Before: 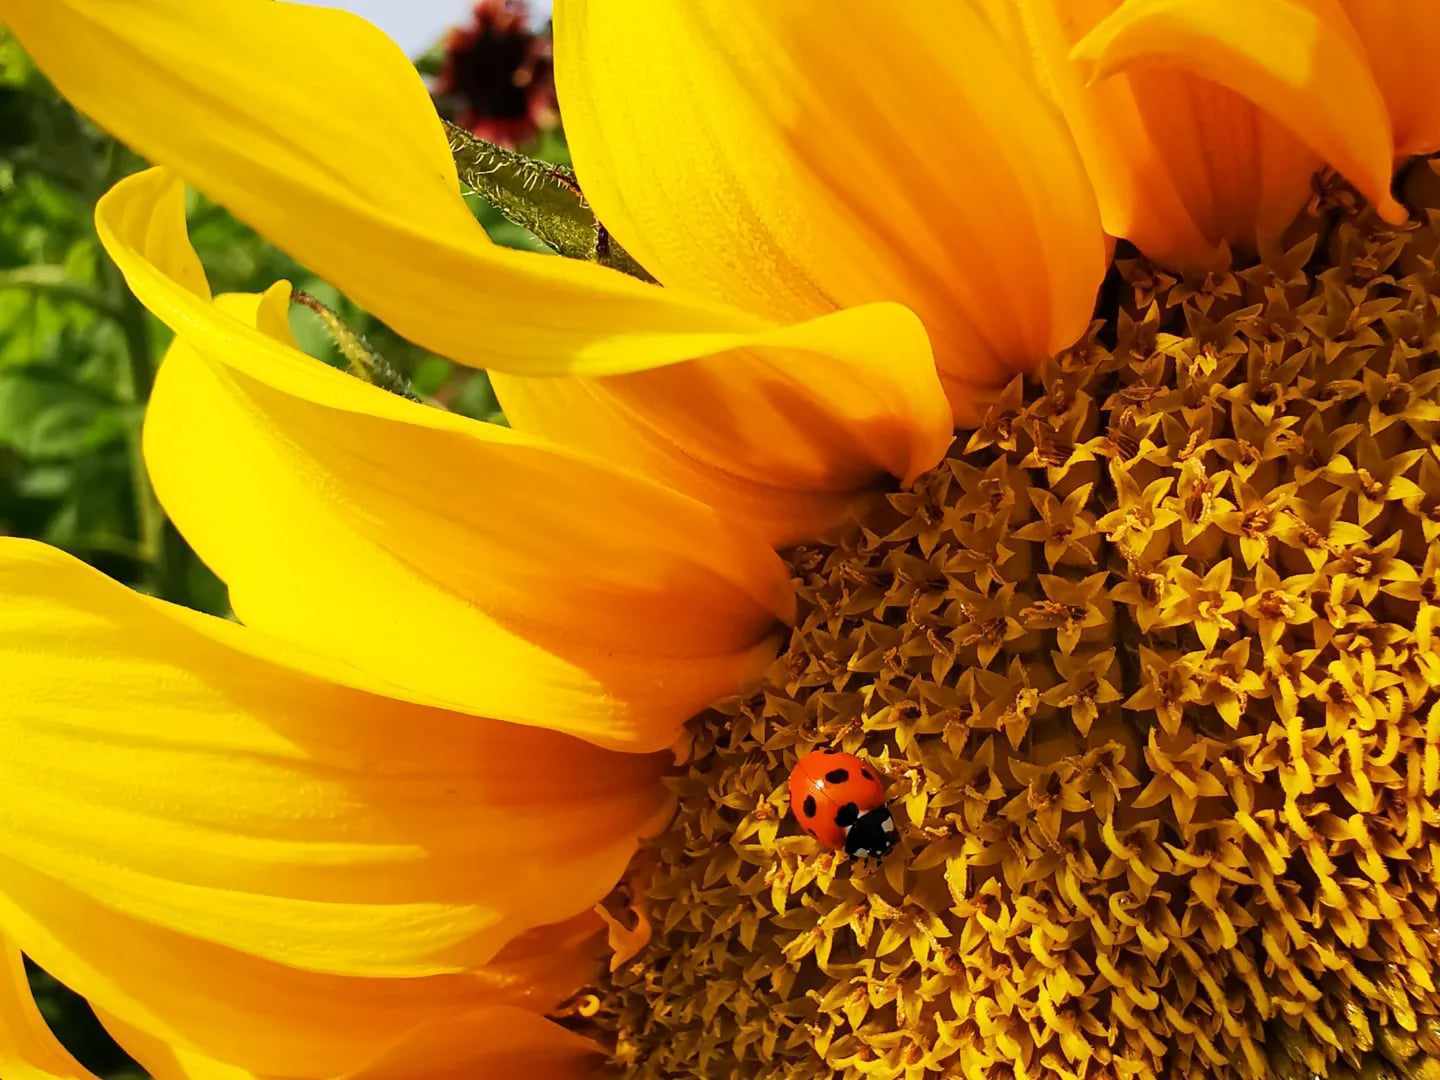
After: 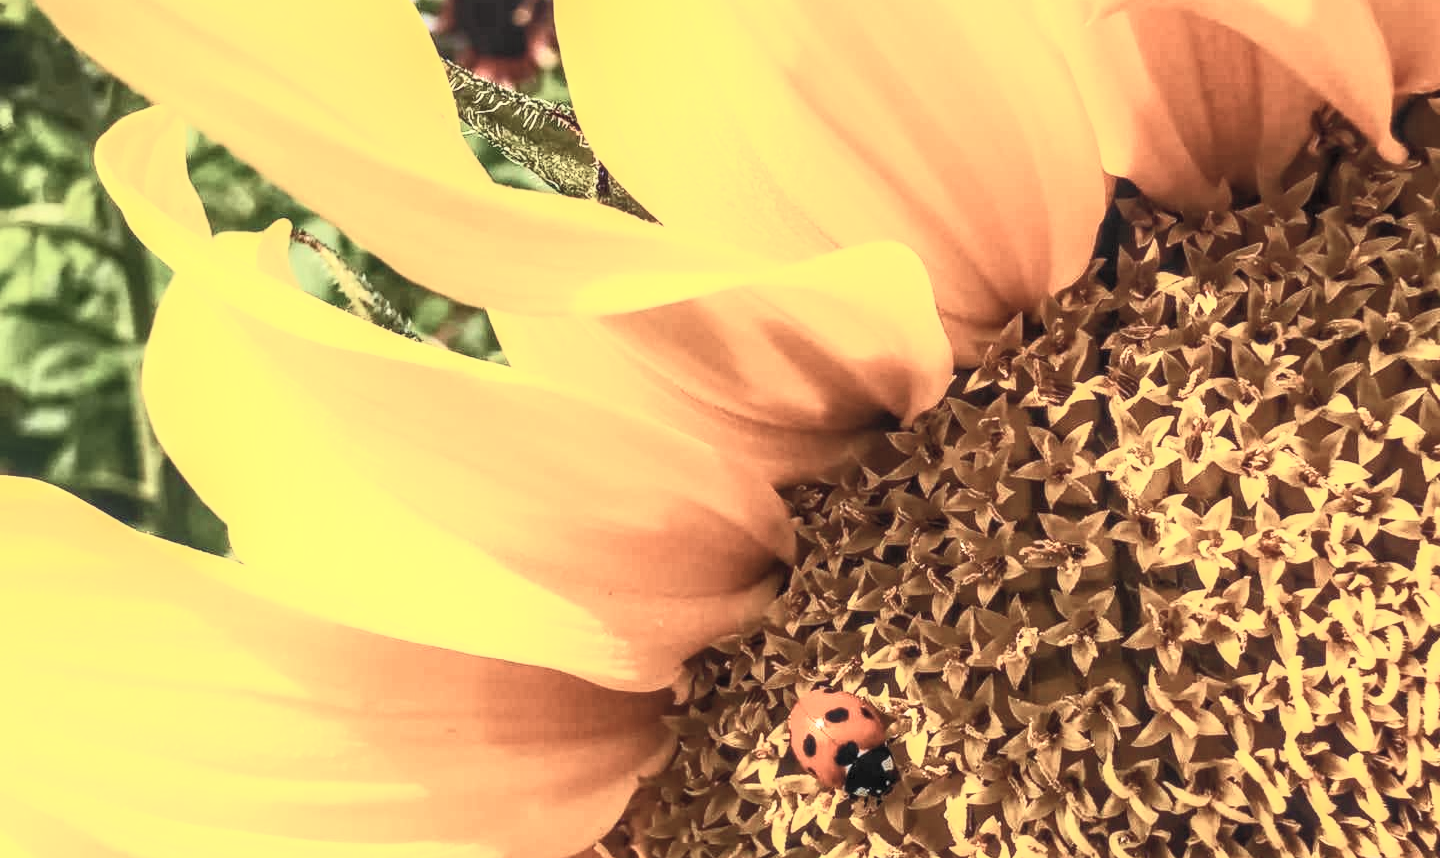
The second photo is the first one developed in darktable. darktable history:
crop and rotate: top 5.665%, bottom 14.824%
contrast brightness saturation: contrast 0.563, brightness 0.579, saturation -0.337
local contrast: highlights 5%, shadows 6%, detail 133%
